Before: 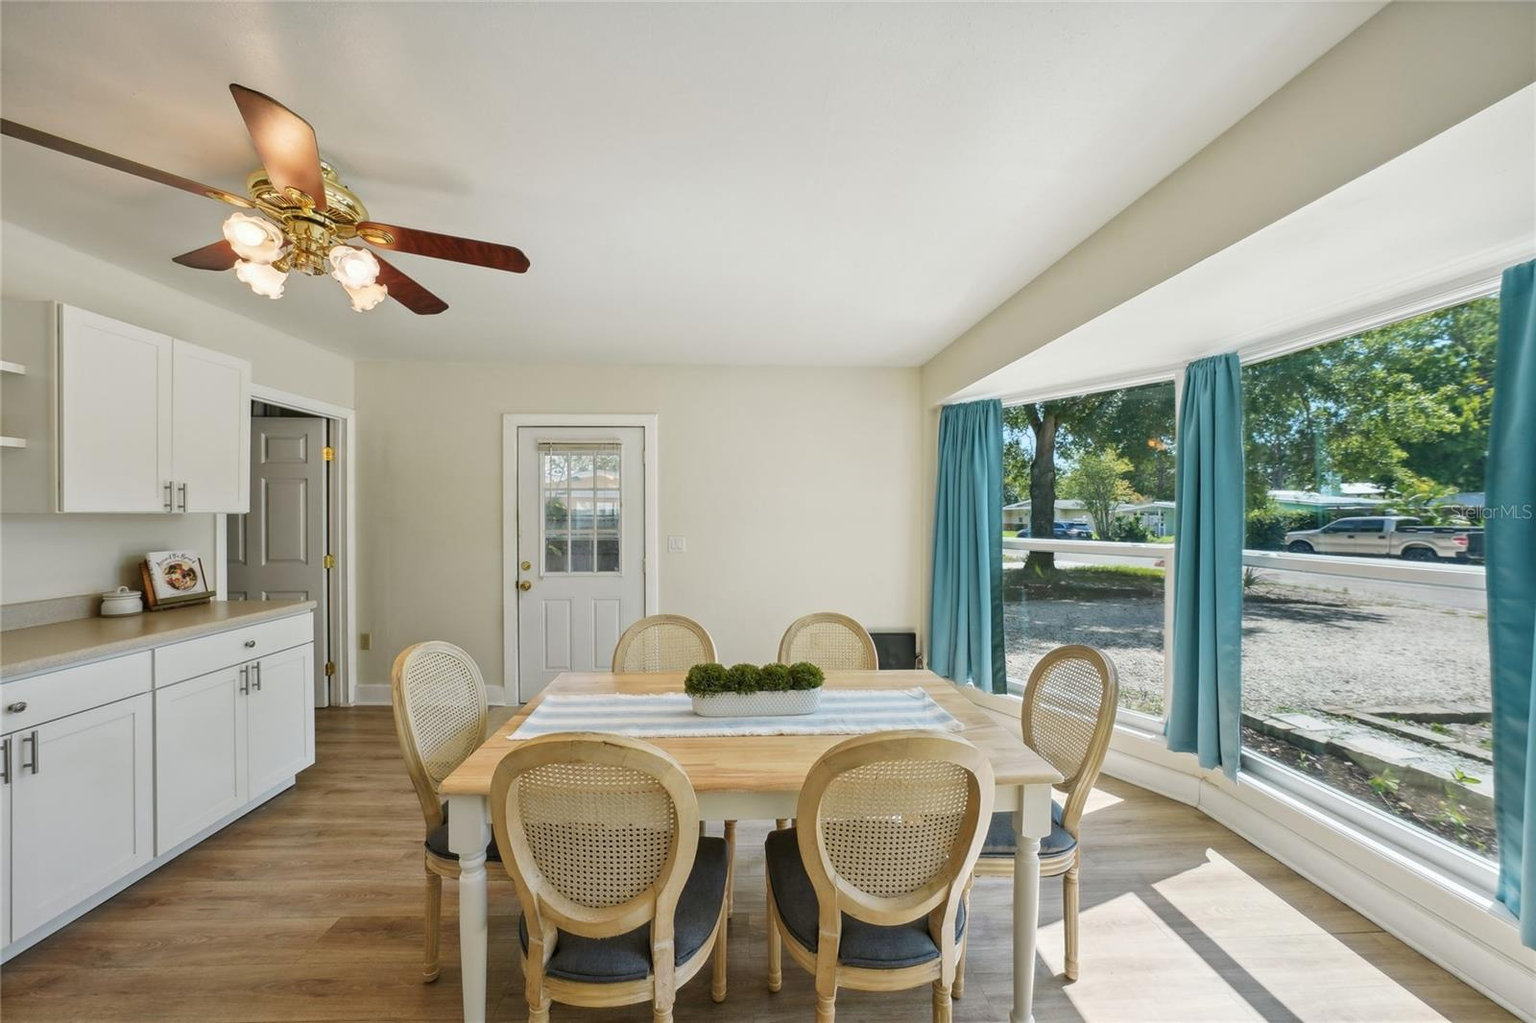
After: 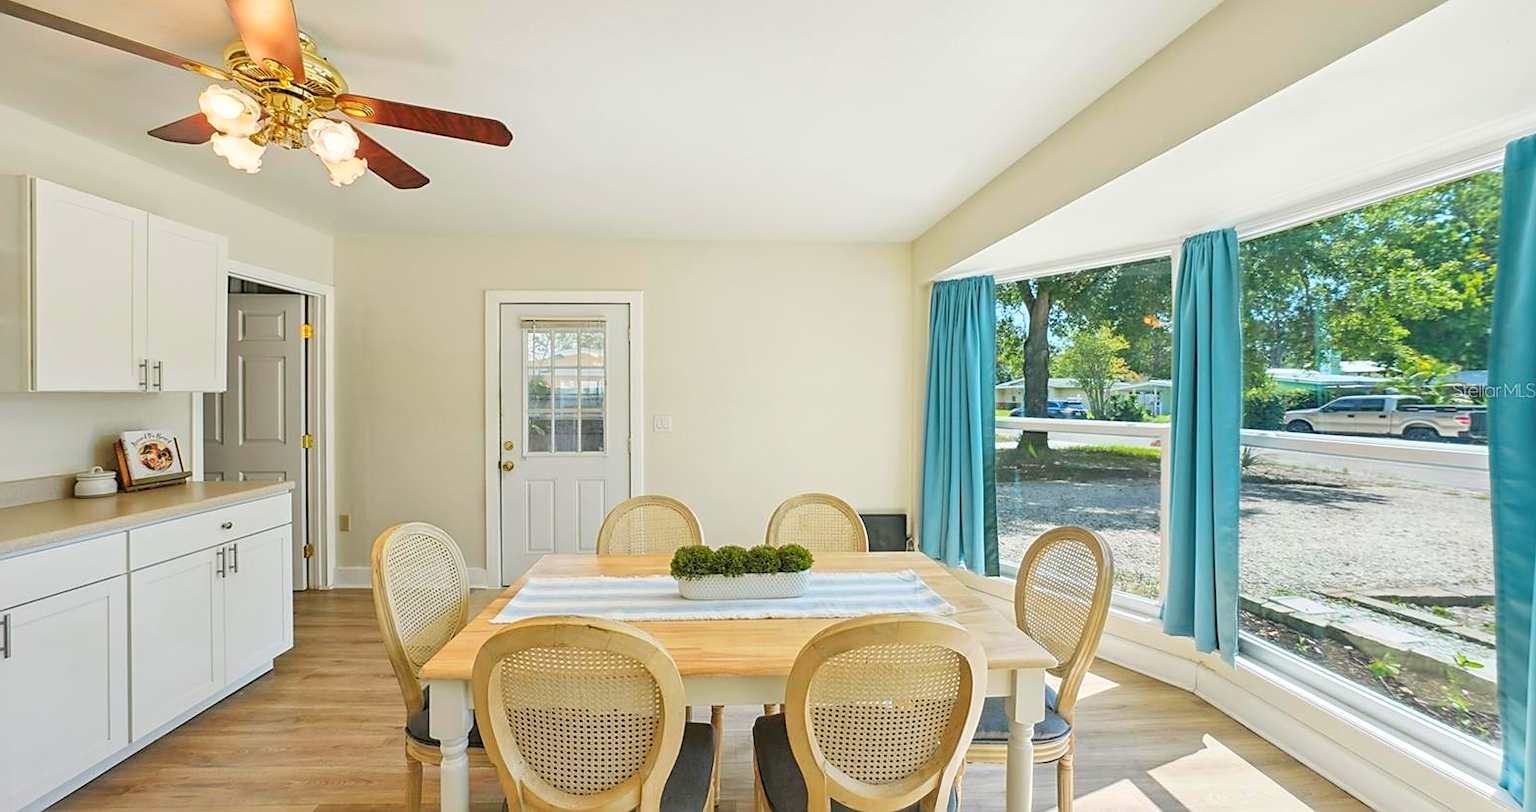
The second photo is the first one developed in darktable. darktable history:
sharpen: on, module defaults
contrast brightness saturation: contrast 0.065, brightness 0.176, saturation 0.414
crop and rotate: left 1.882%, top 12.755%, right 0.163%, bottom 9.395%
tone equalizer: mask exposure compensation -0.514 EV
